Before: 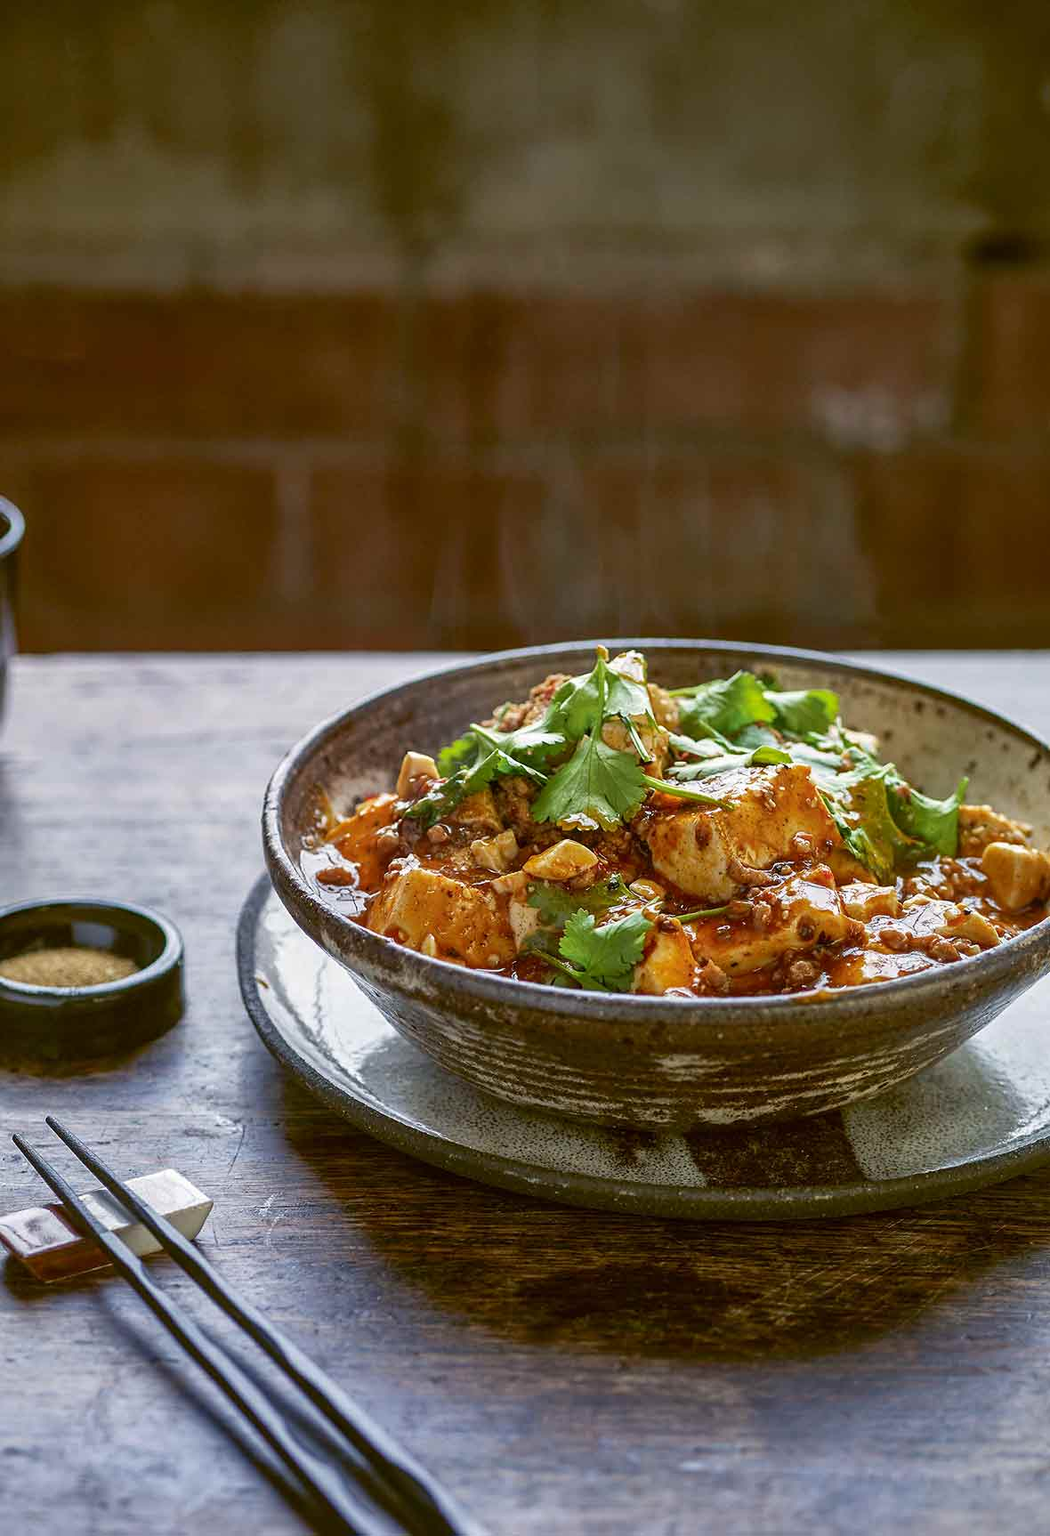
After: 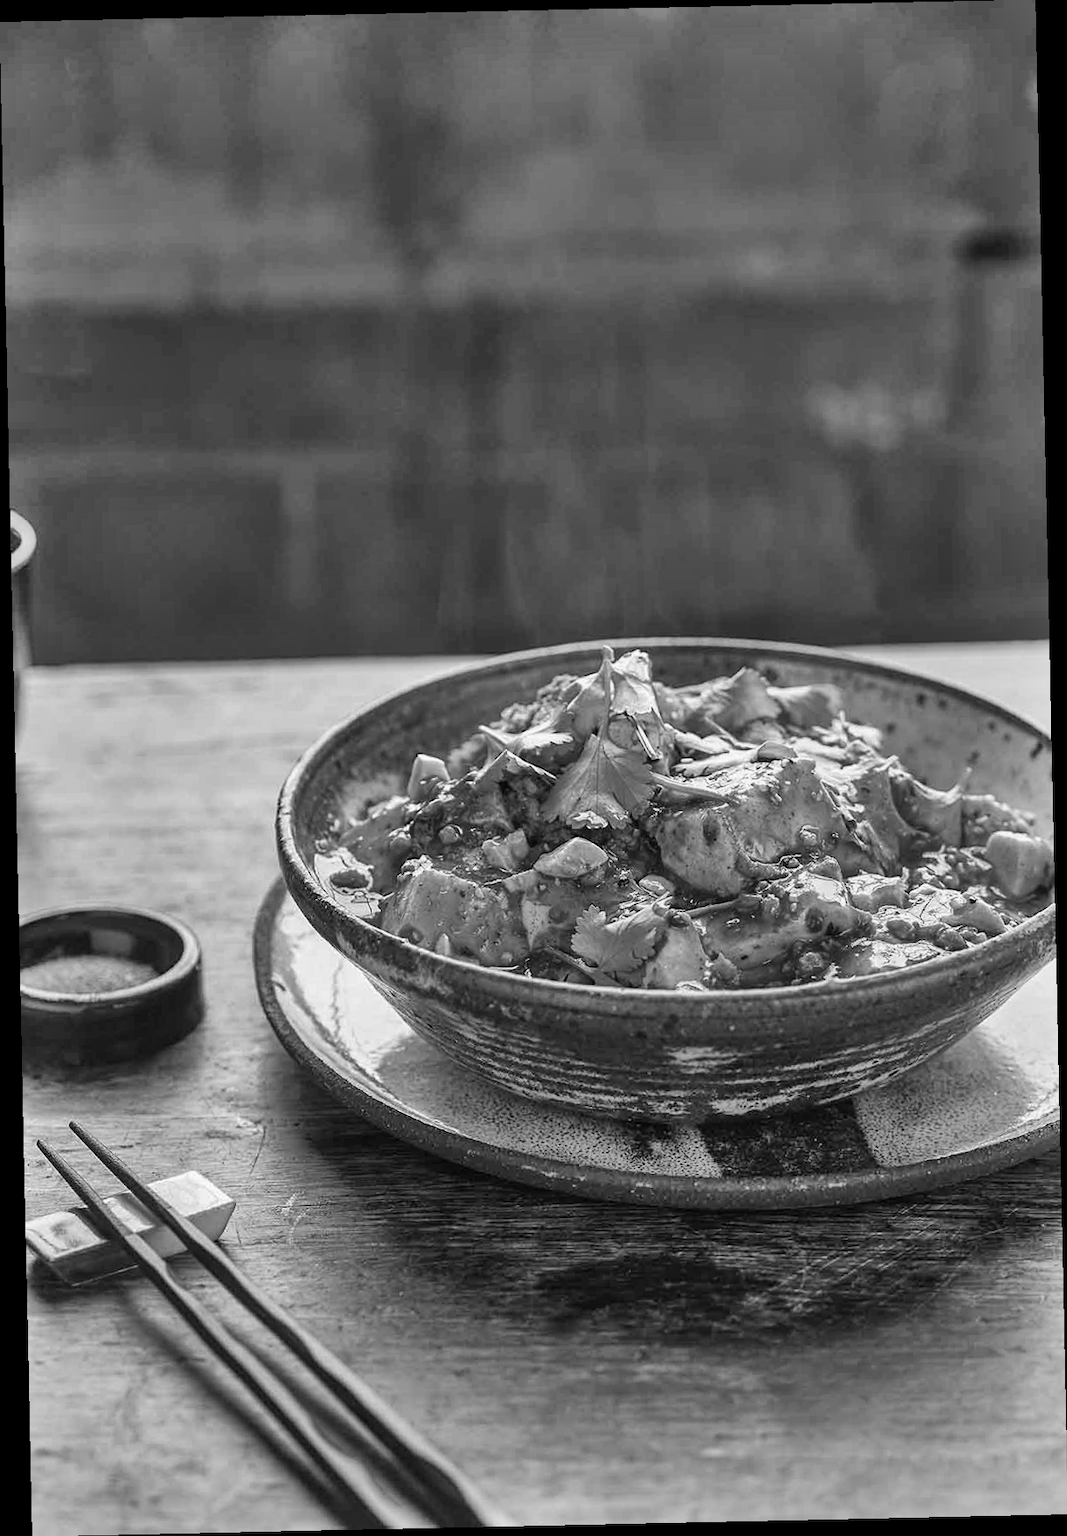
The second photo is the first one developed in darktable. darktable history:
shadows and highlights: shadows 60, soften with gaussian
monochrome: a 16.06, b 15.48, size 1
rotate and perspective: rotation -1.24°, automatic cropping off
